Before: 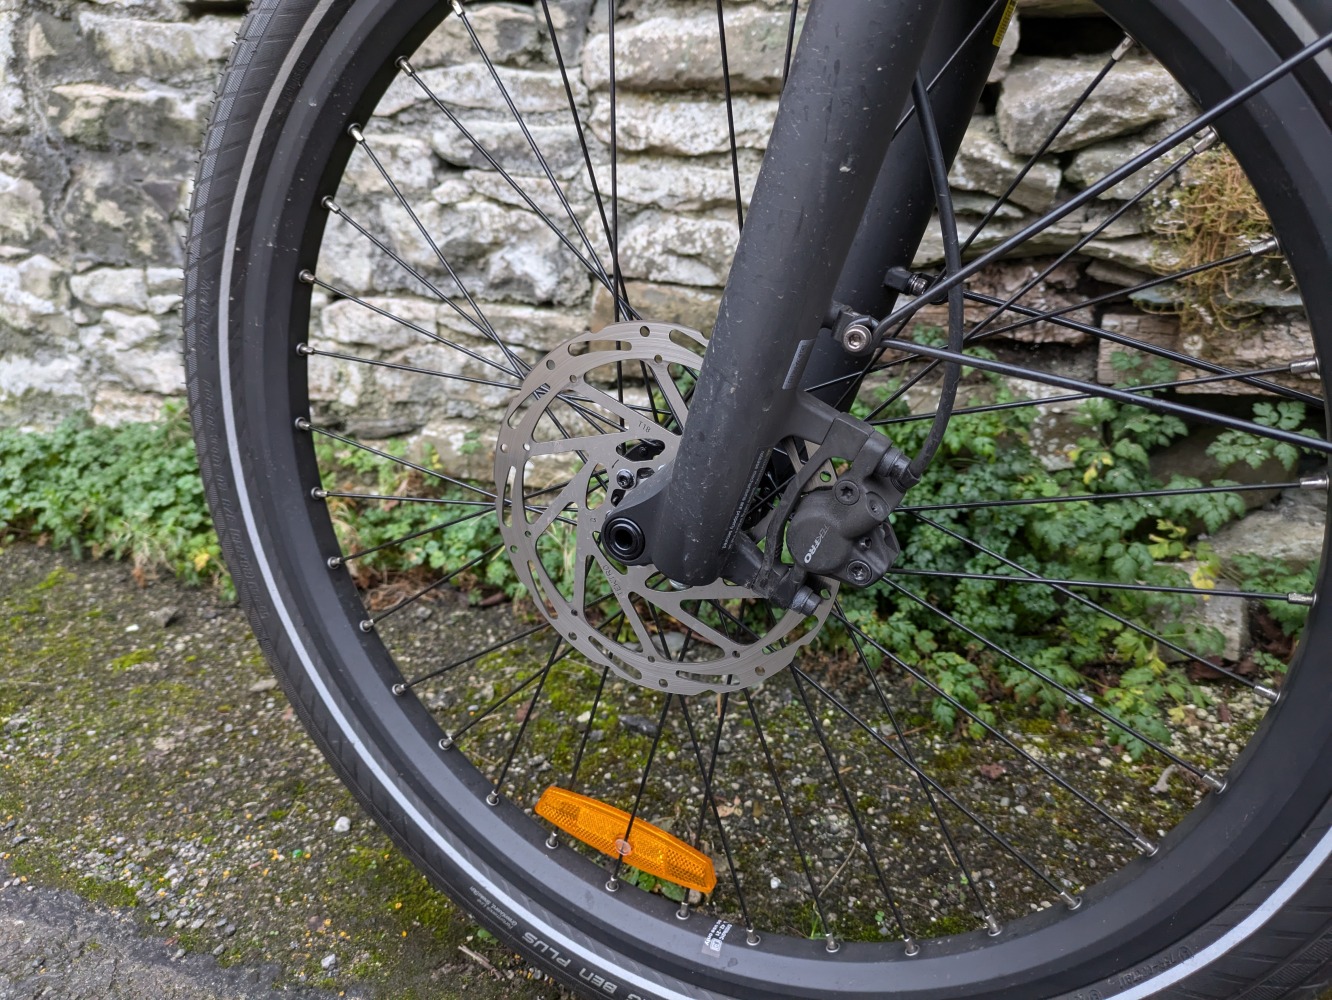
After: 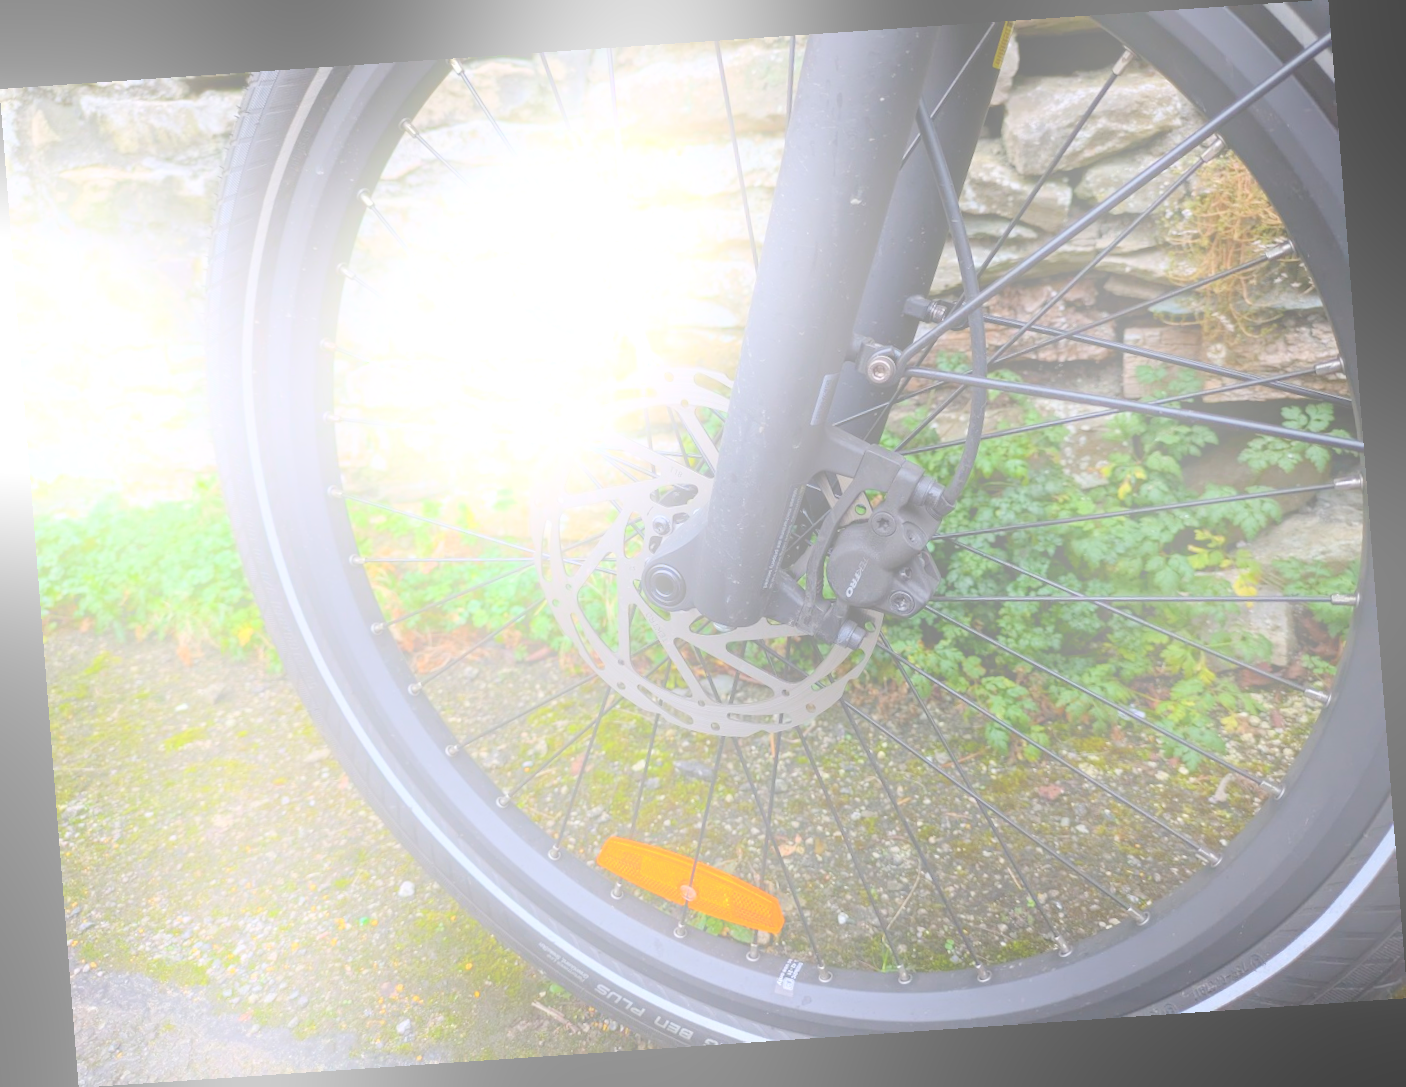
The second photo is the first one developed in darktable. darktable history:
rotate and perspective: rotation -4.2°, shear 0.006, automatic cropping off
bloom: size 25%, threshold 5%, strength 90%
exposure: exposure -0.04 EV, compensate highlight preservation false
tone equalizer: on, module defaults
